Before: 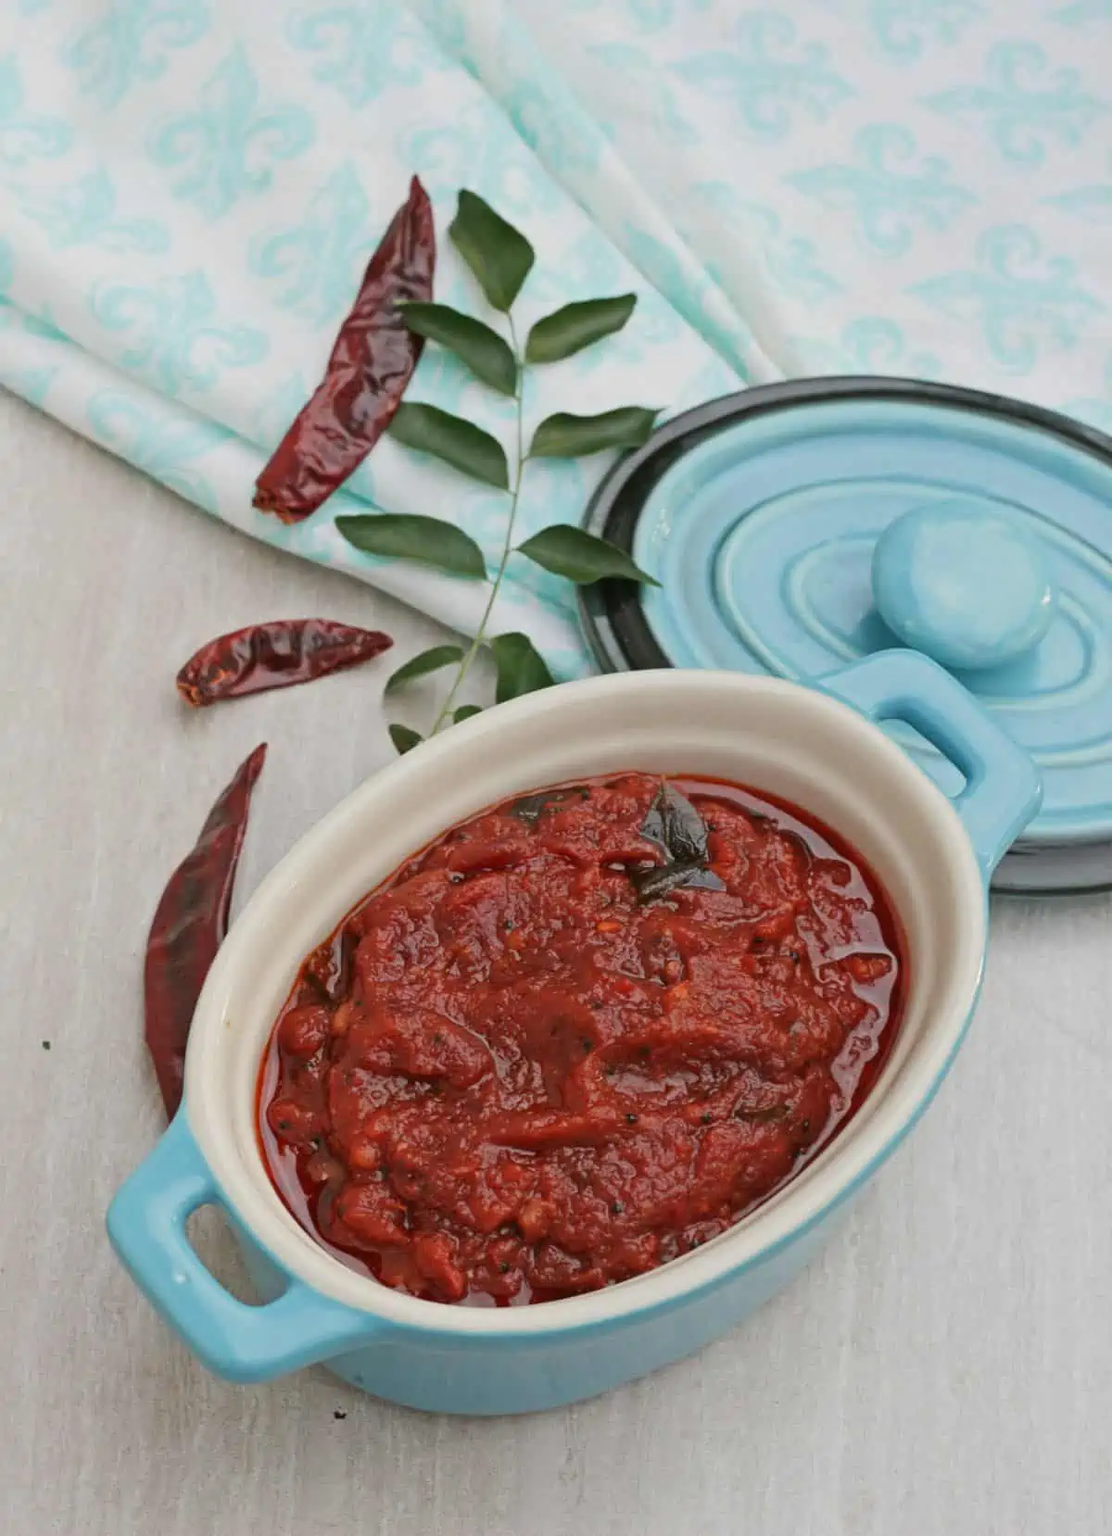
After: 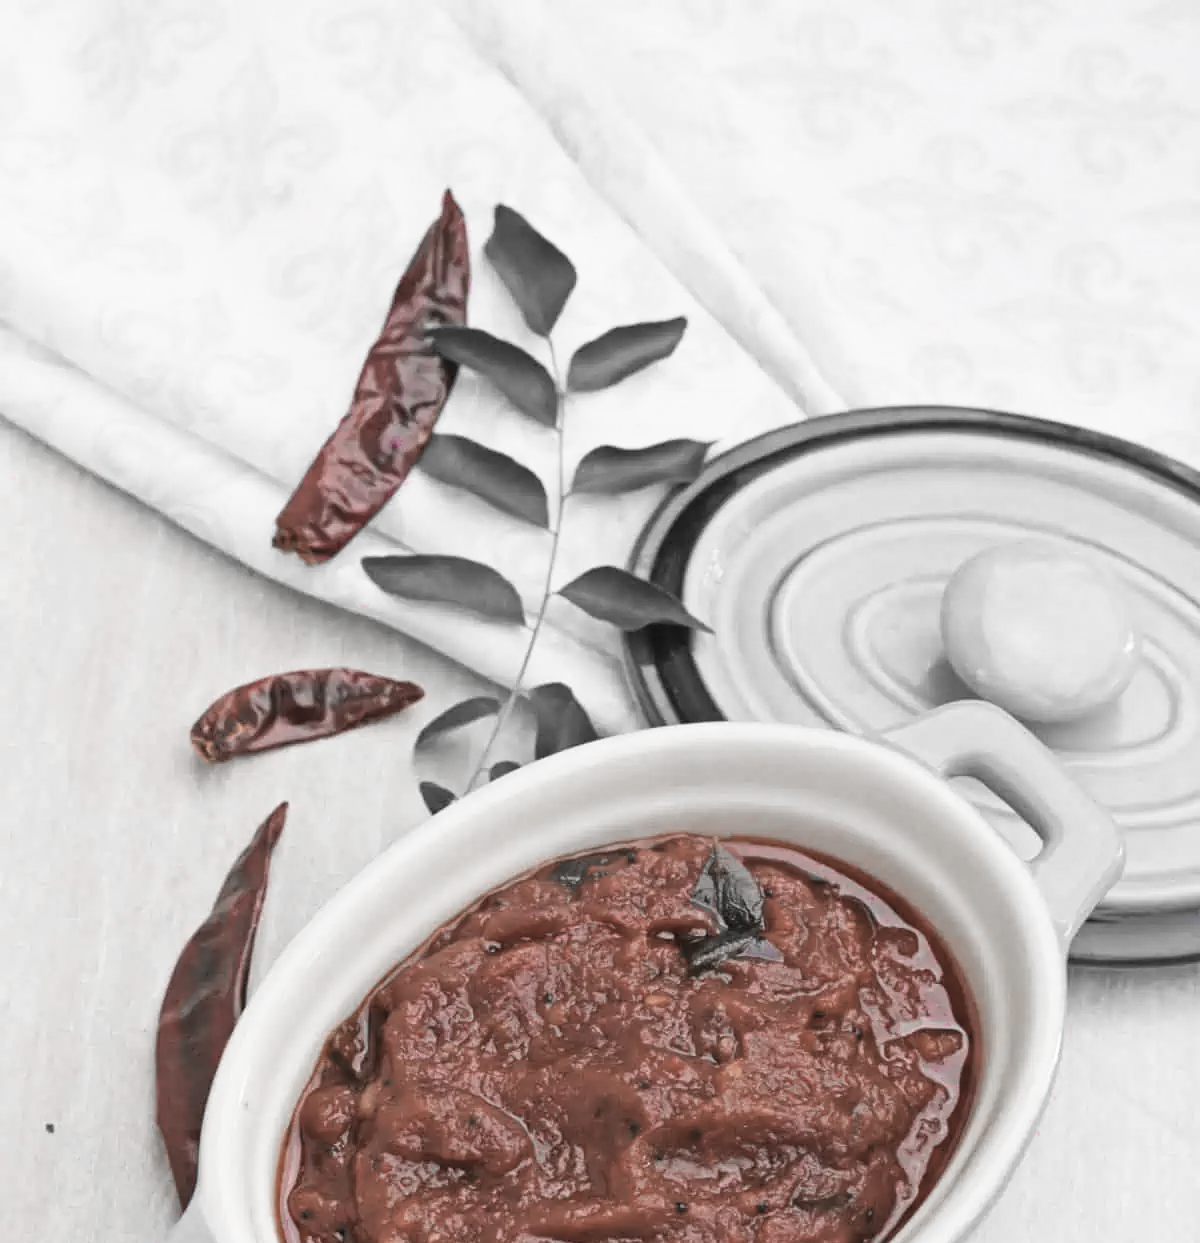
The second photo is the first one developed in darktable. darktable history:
crop: bottom 24.978%
exposure: exposure 0.205 EV, compensate highlight preservation false
color zones: curves: ch0 [(0, 0.278) (0.143, 0.5) (0.286, 0.5) (0.429, 0.5) (0.571, 0.5) (0.714, 0.5) (0.857, 0.5) (1, 0.5)]; ch1 [(0, 1) (0.143, 0.165) (0.286, 0) (0.429, 0) (0.571, 0) (0.714, 0) (0.857, 0.5) (1, 0.5)]; ch2 [(0, 0.508) (0.143, 0.5) (0.286, 0.5) (0.429, 0.5) (0.571, 0.5) (0.714, 0.5) (0.857, 0.5) (1, 0.5)]
base curve: curves: ch0 [(0, 0) (0.688, 0.865) (1, 1)], preserve colors none
